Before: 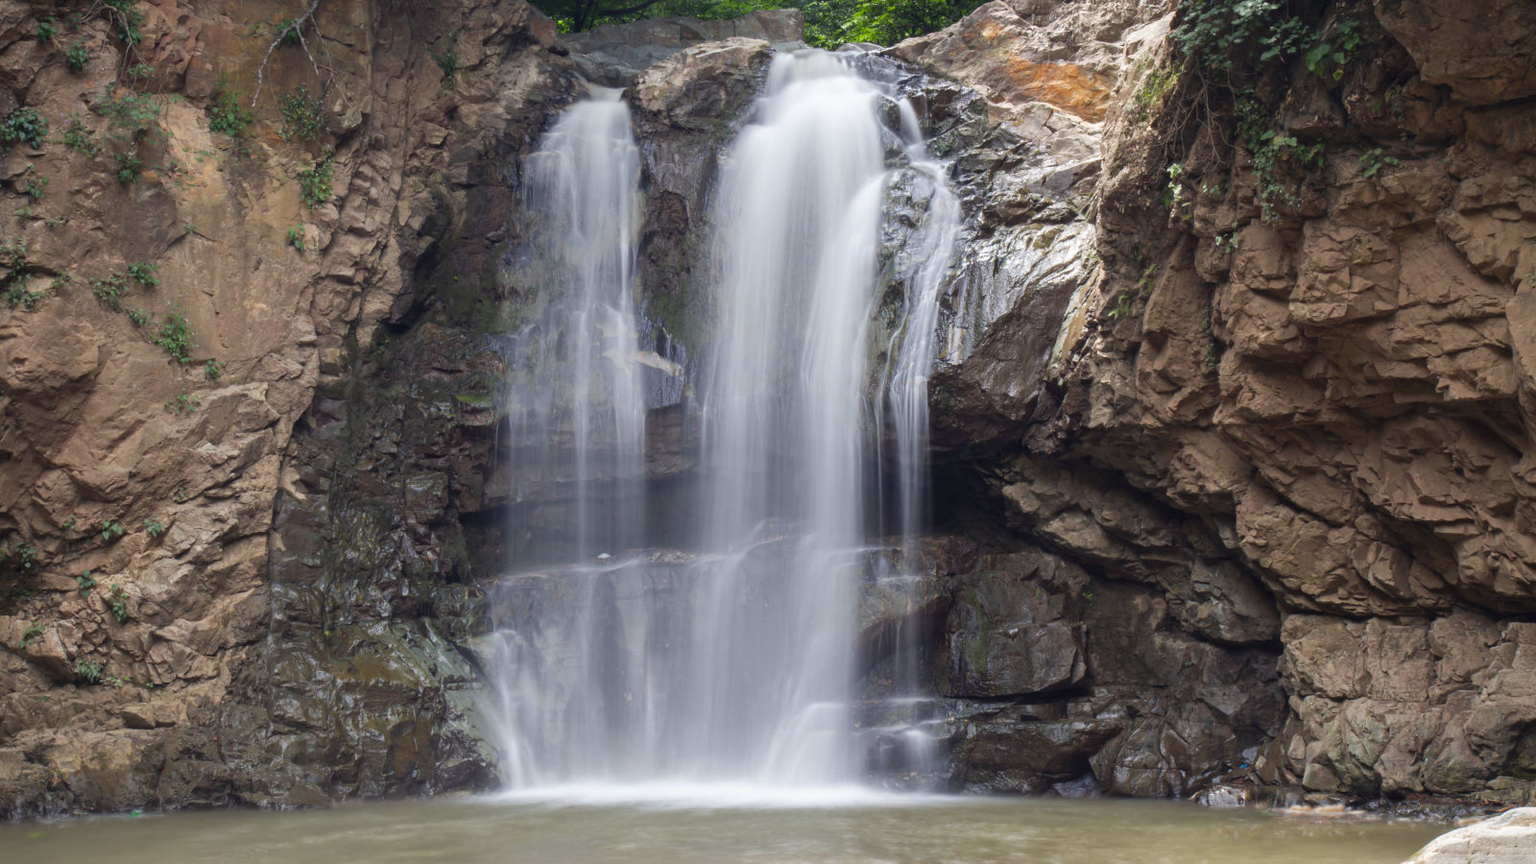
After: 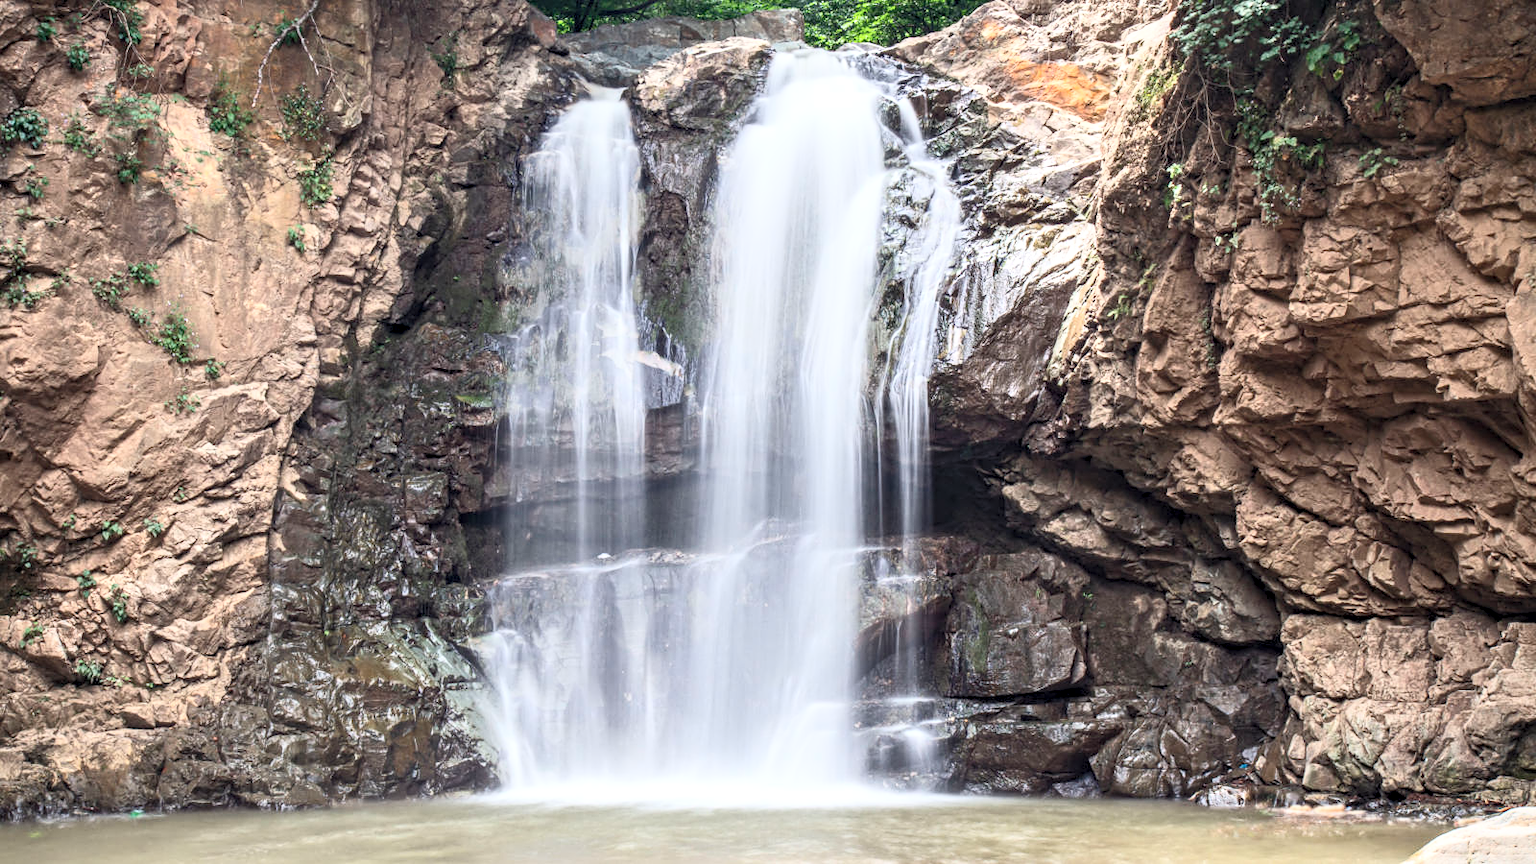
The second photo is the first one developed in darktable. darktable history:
contrast equalizer: y [[0.509, 0.514, 0.523, 0.542, 0.578, 0.603], [0.5 ×6], [0.509, 0.514, 0.523, 0.542, 0.578, 0.603], [0.001, 0.002, 0.003, 0.005, 0.01, 0.013], [0.001, 0.002, 0.003, 0.005, 0.01, 0.013]]
local contrast: on, module defaults
contrast brightness saturation: contrast 0.39, brightness 0.515
